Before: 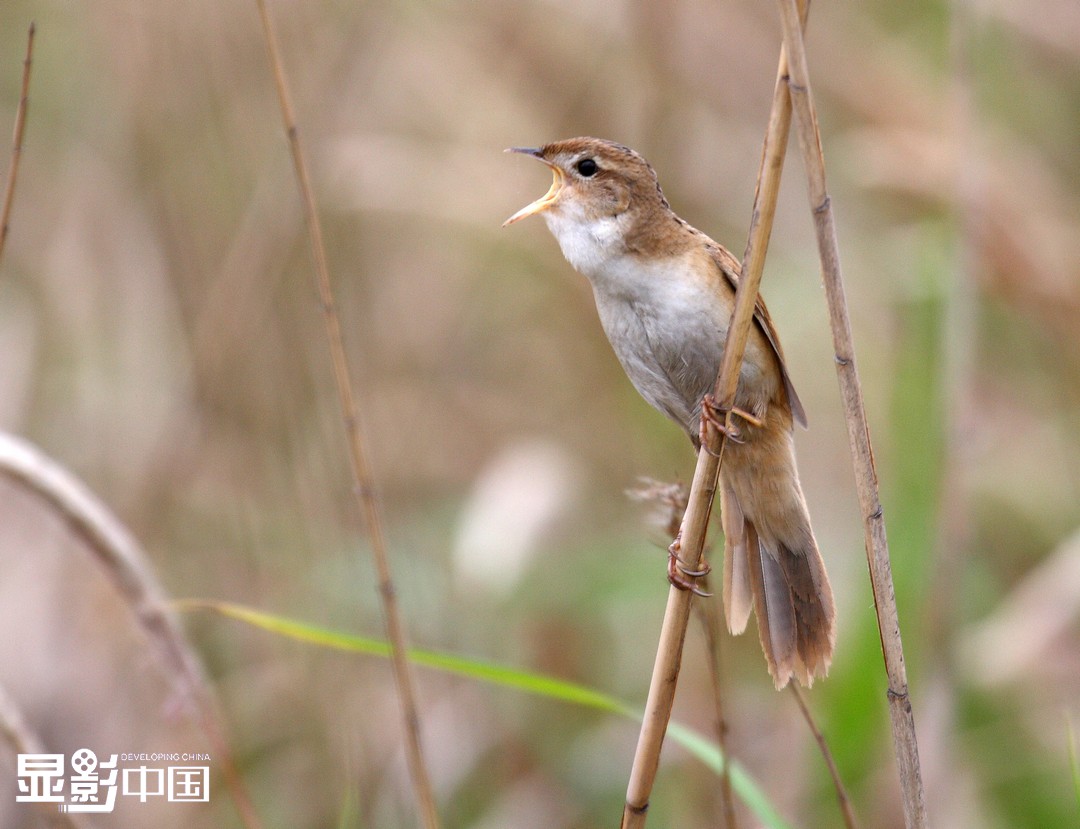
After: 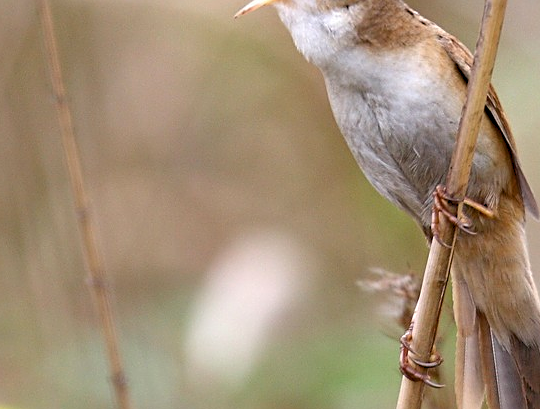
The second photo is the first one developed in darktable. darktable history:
color balance rgb: global offset › luminance -0.402%, perceptual saturation grading › global saturation -0.101%, global vibrance 15.881%, saturation formula JzAzBz (2021)
sharpen: on, module defaults
crop: left 24.895%, top 25.239%, right 25.1%, bottom 25.308%
